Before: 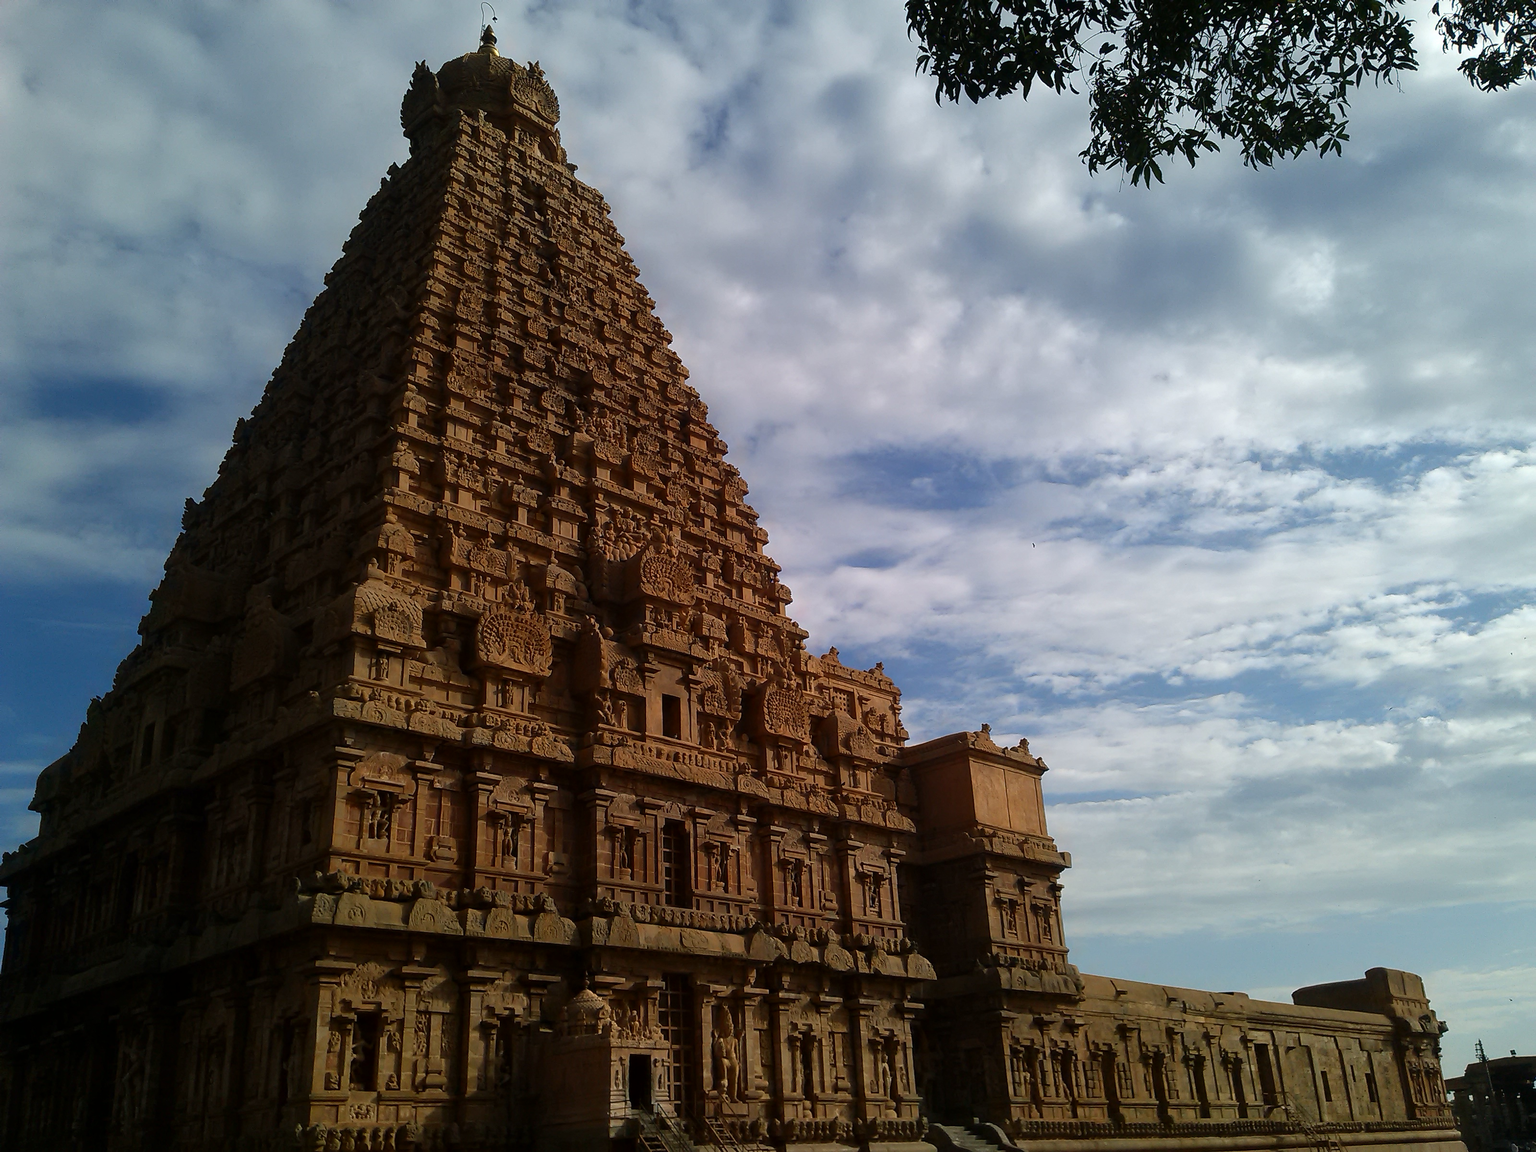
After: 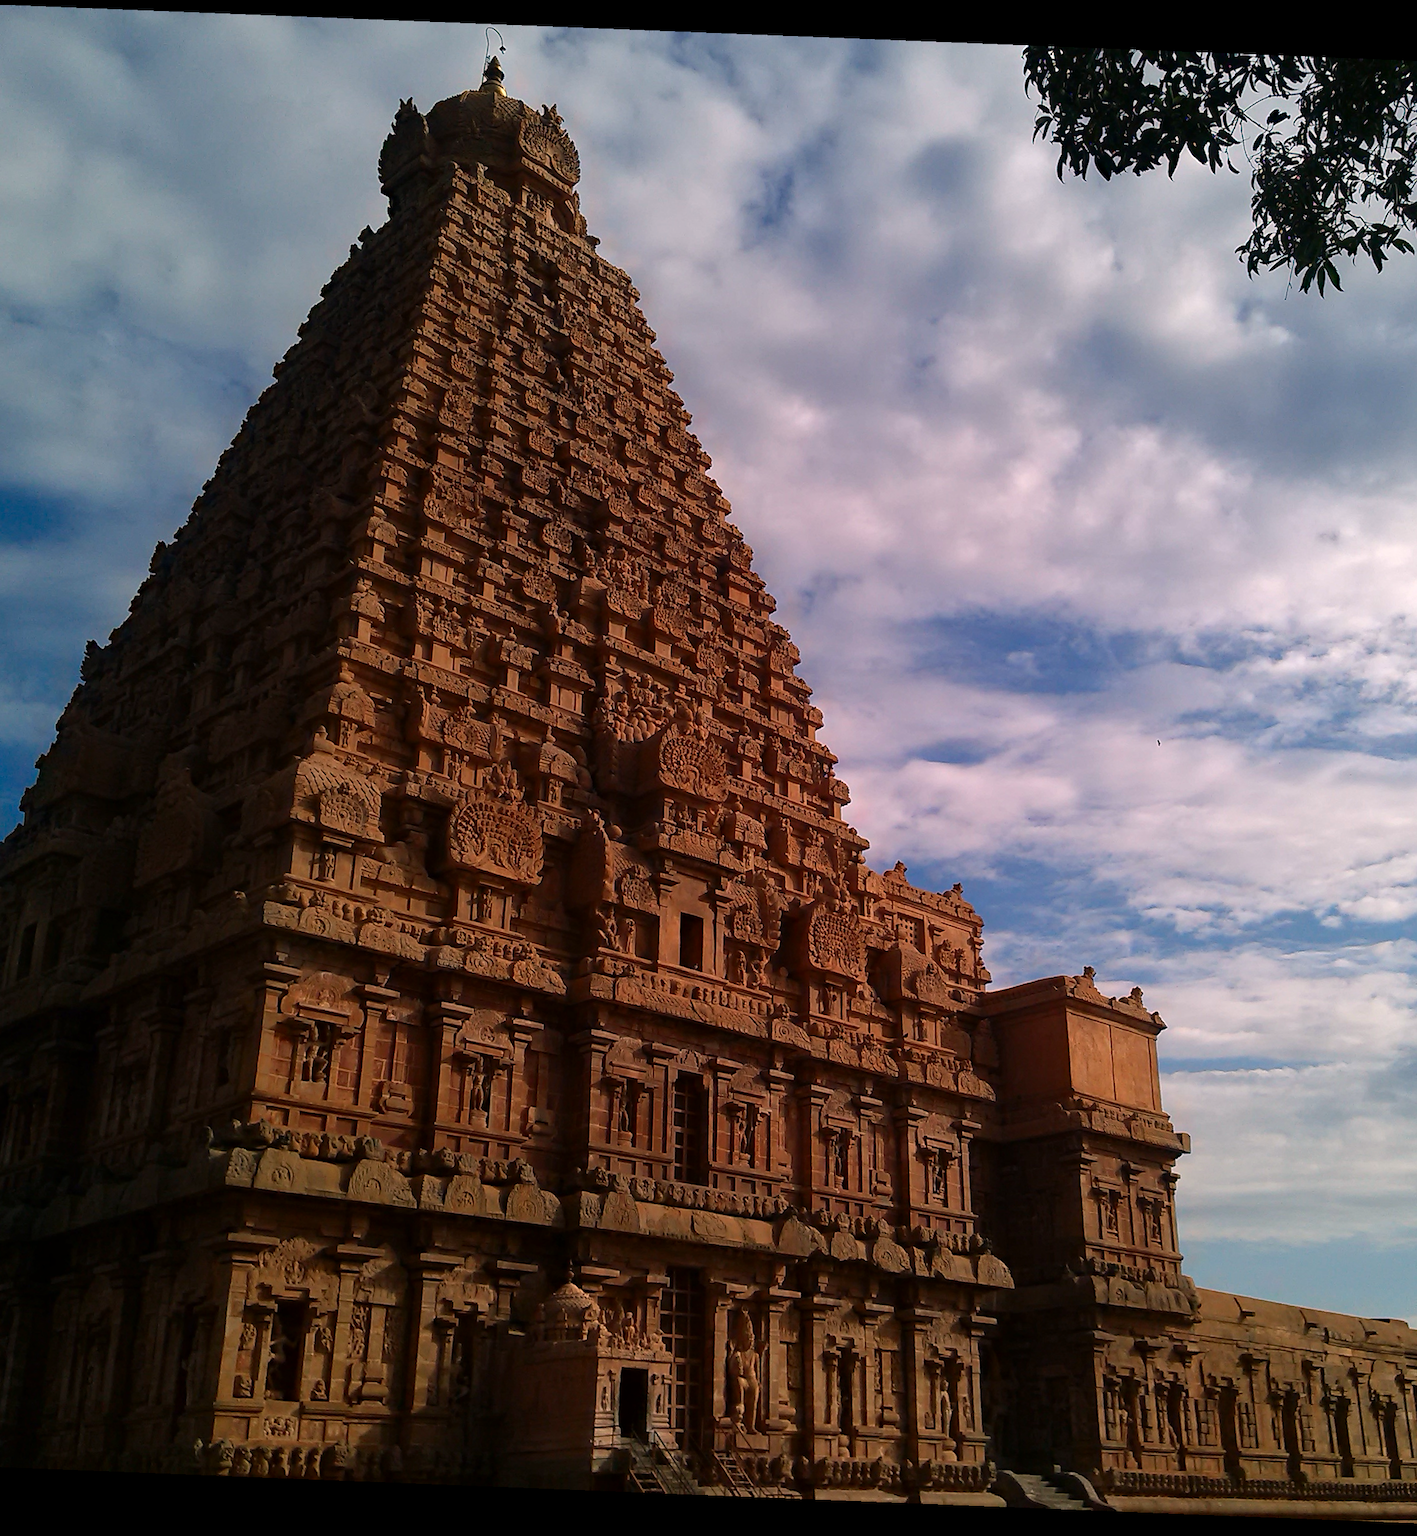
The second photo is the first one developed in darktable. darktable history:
rotate and perspective: rotation 2.27°, automatic cropping off
crop and rotate: left 9.061%, right 20.142%
contrast brightness saturation: saturation 0.13
white balance: red 1.138, green 0.996, blue 0.812
haze removal: compatibility mode true, adaptive false
color calibration: illuminant as shot in camera, x 0.379, y 0.396, temperature 4138.76 K
